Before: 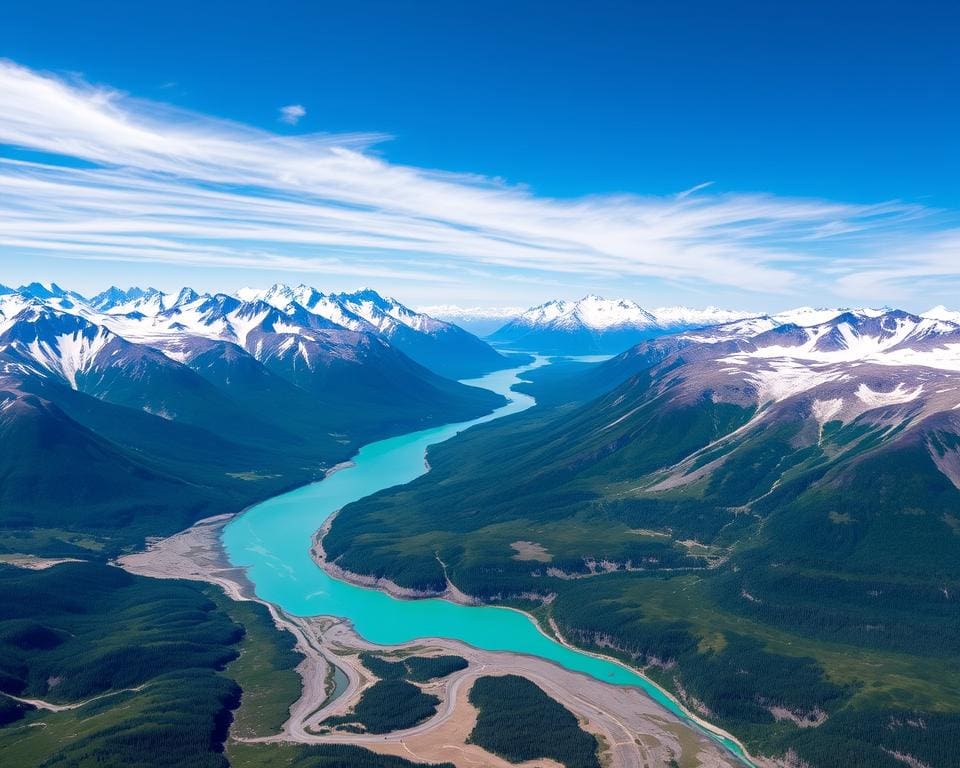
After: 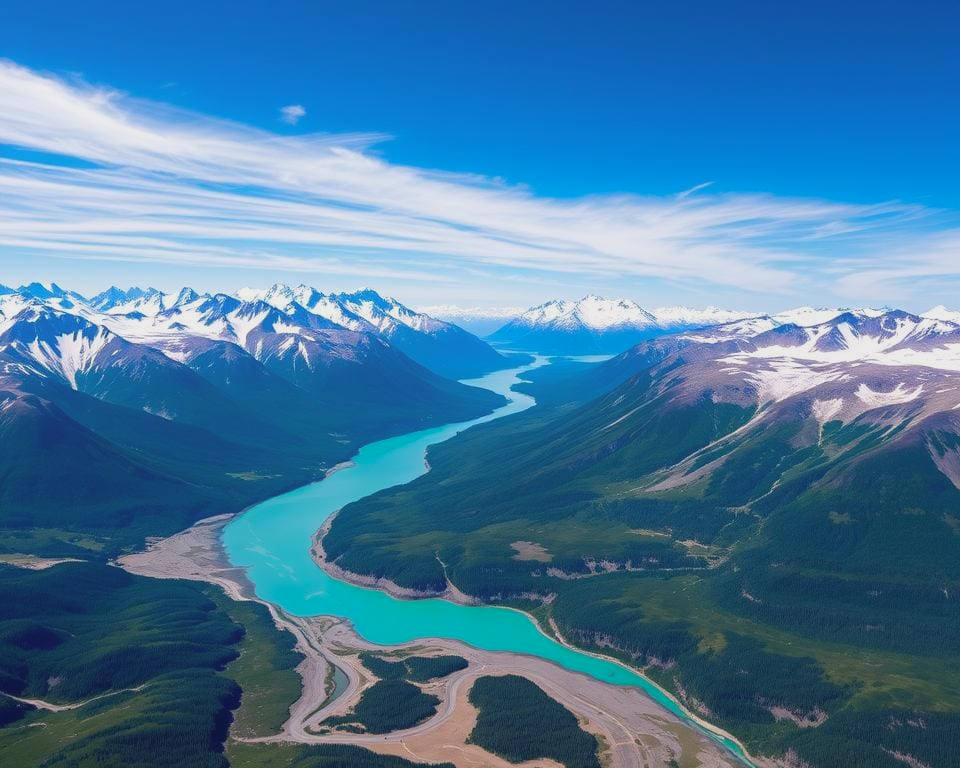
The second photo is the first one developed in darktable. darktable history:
local contrast: highlights 69%, shadows 67%, detail 82%, midtone range 0.329
